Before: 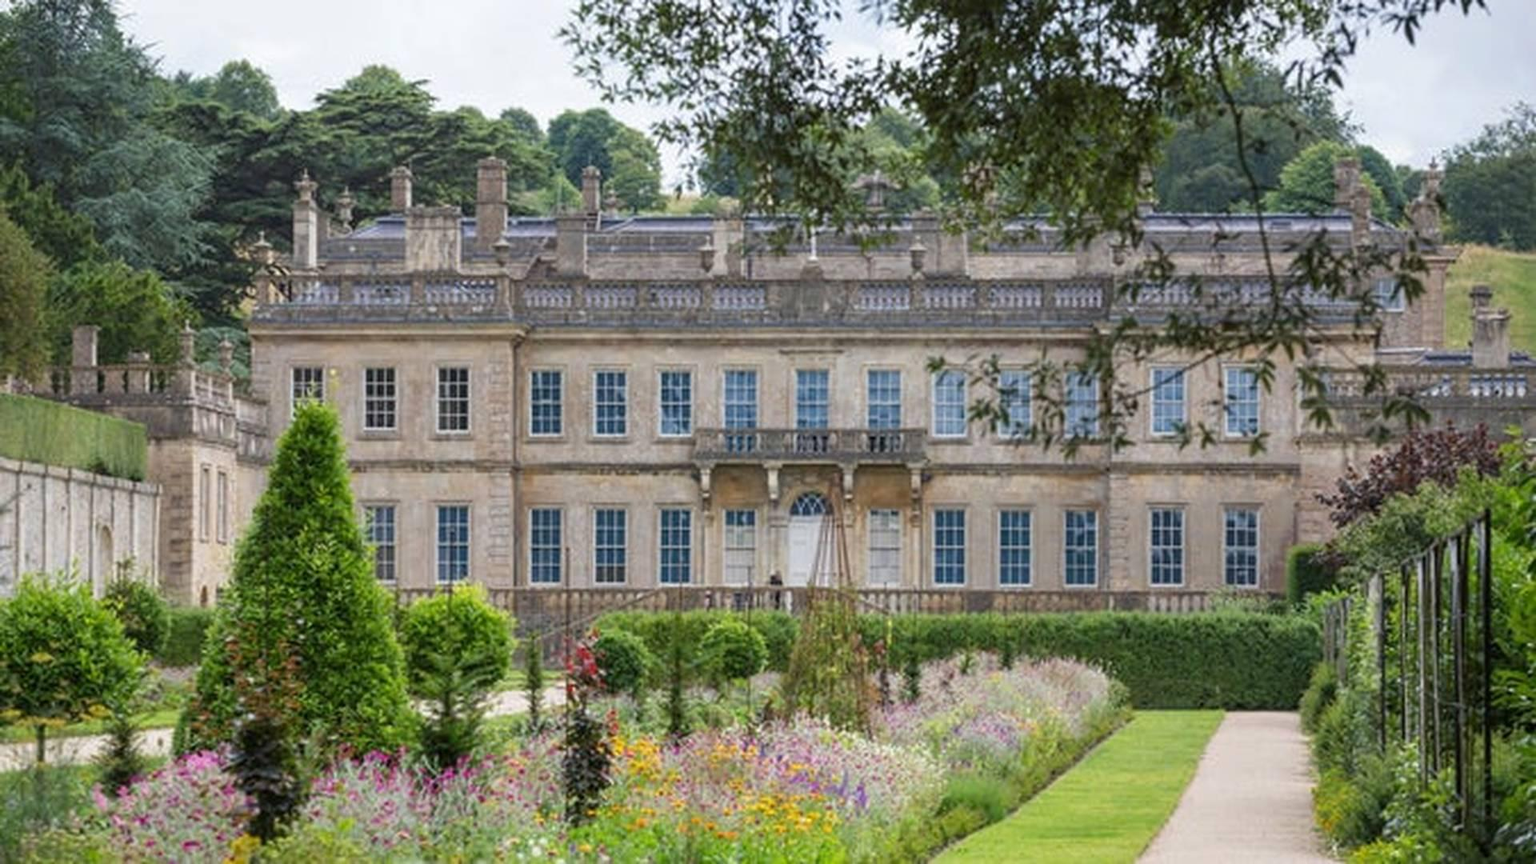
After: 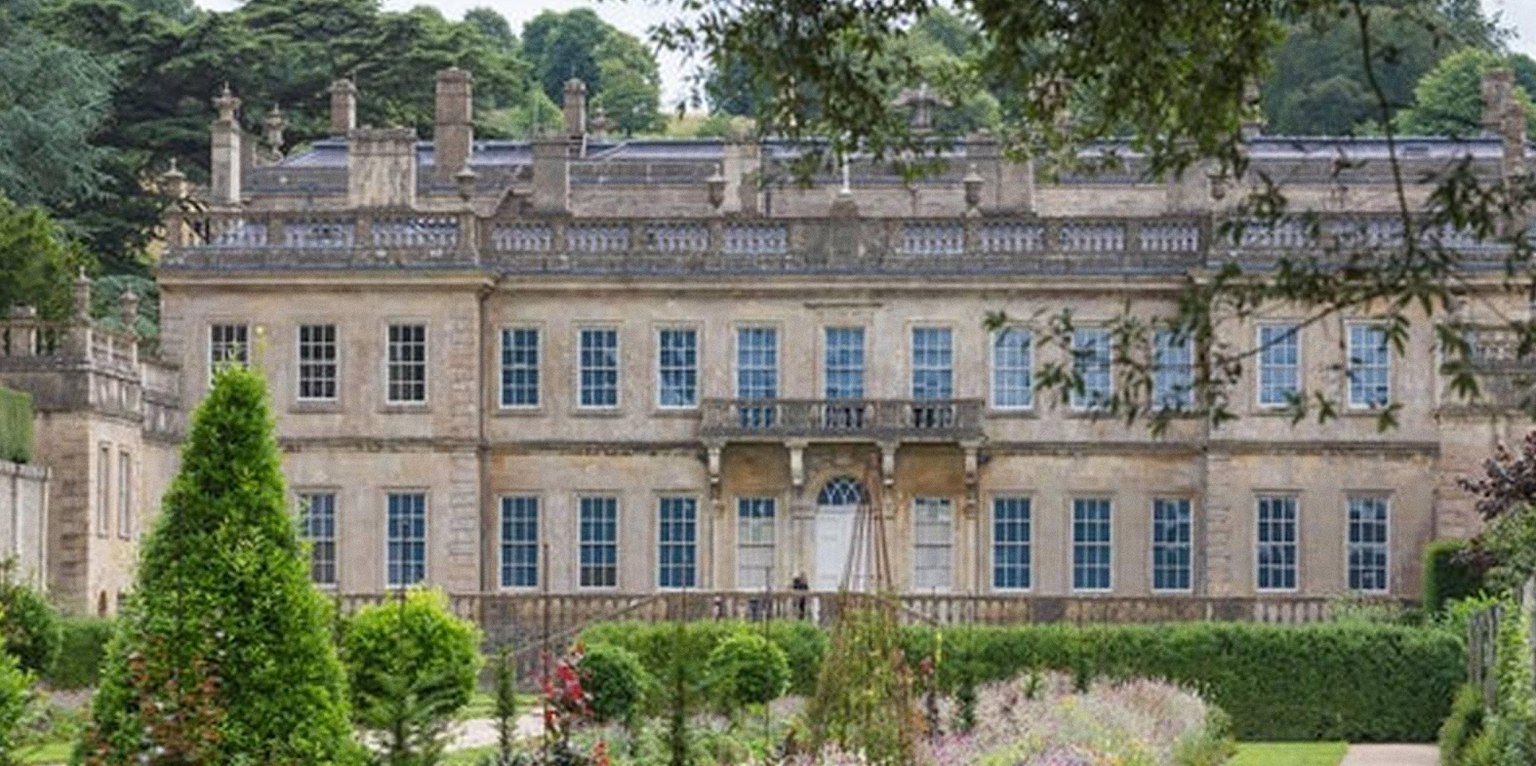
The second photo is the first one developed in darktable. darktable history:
grain: coarseness 0.09 ISO, strength 16.61%
crop: left 7.856%, top 11.836%, right 10.12%, bottom 15.387%
